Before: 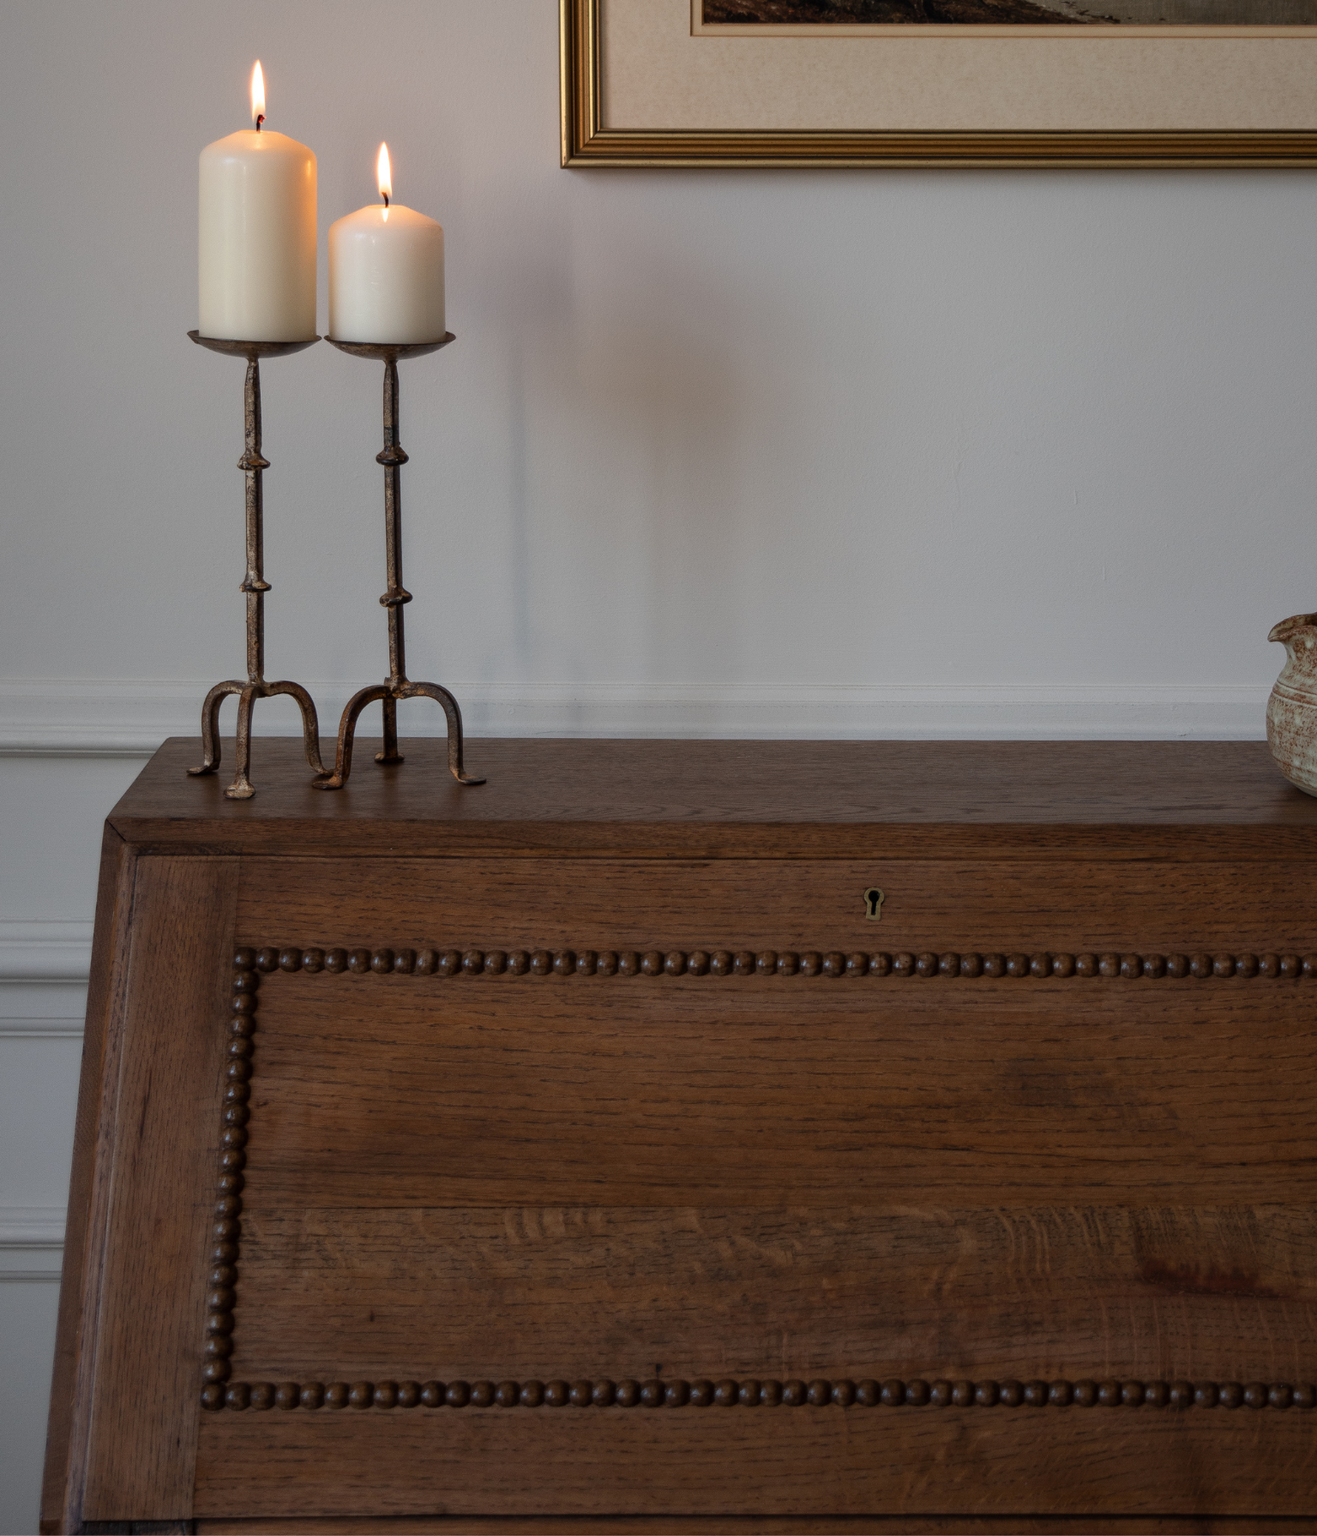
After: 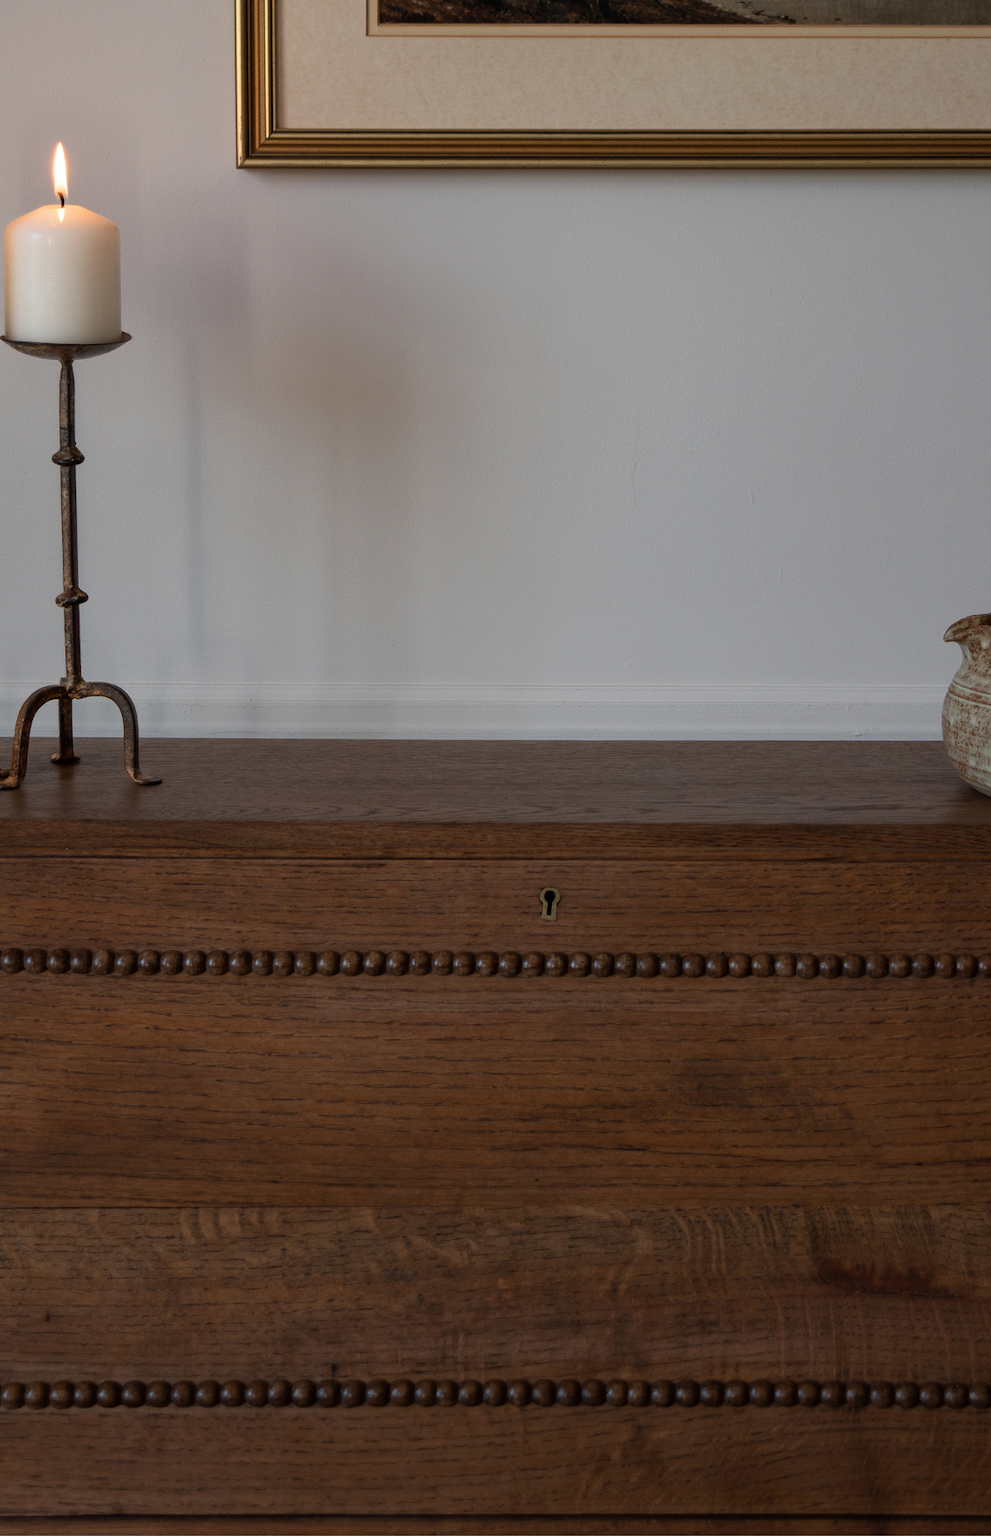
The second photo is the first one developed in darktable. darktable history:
crop and rotate: left 24.642%
